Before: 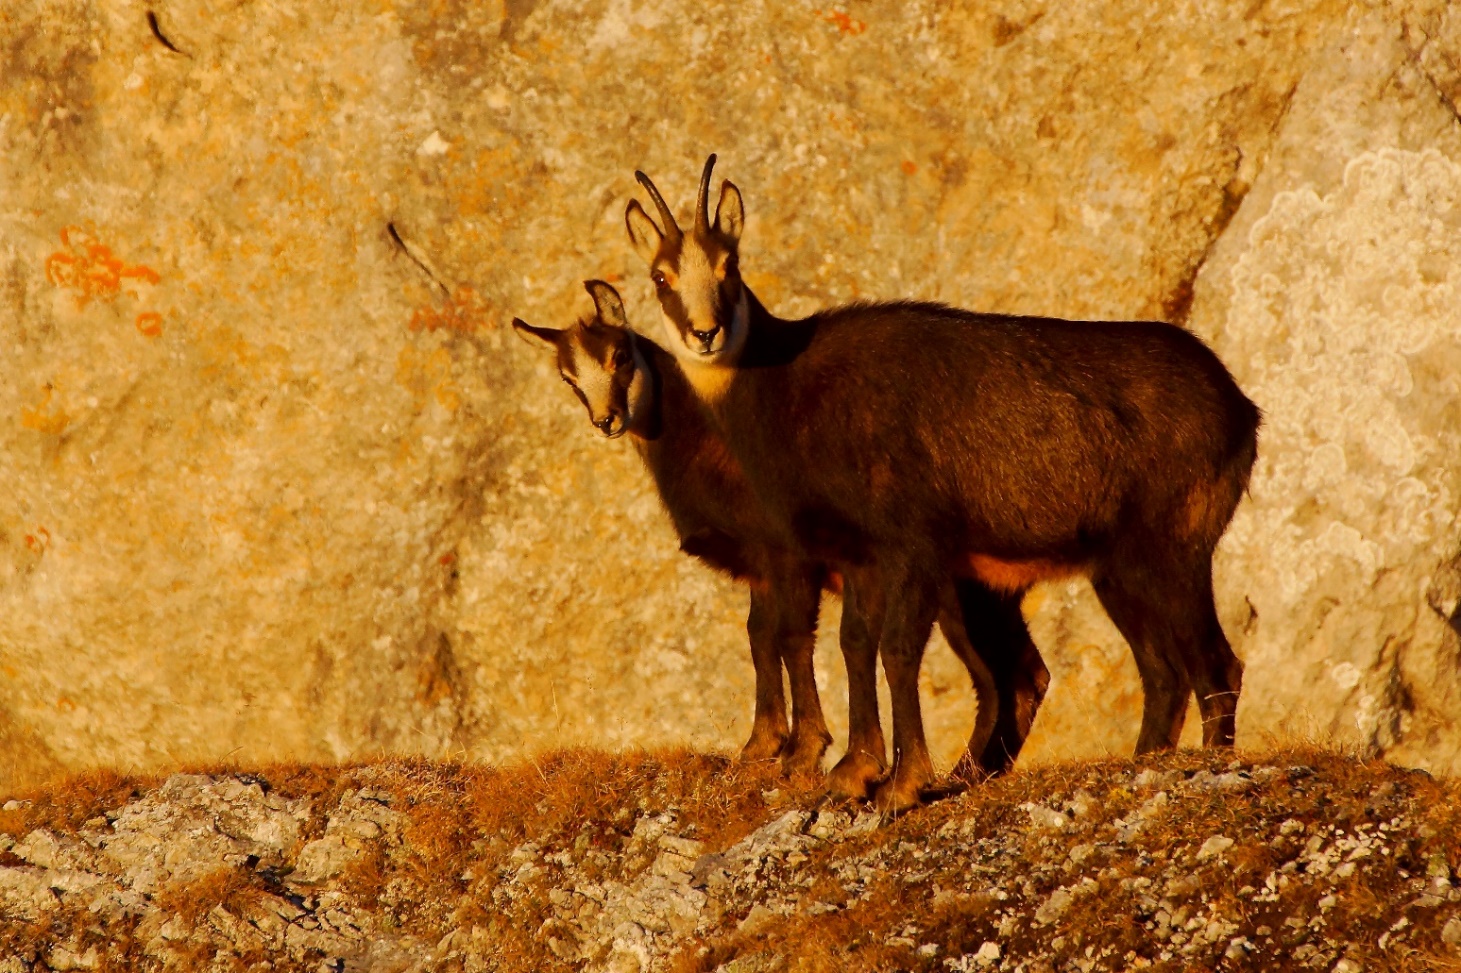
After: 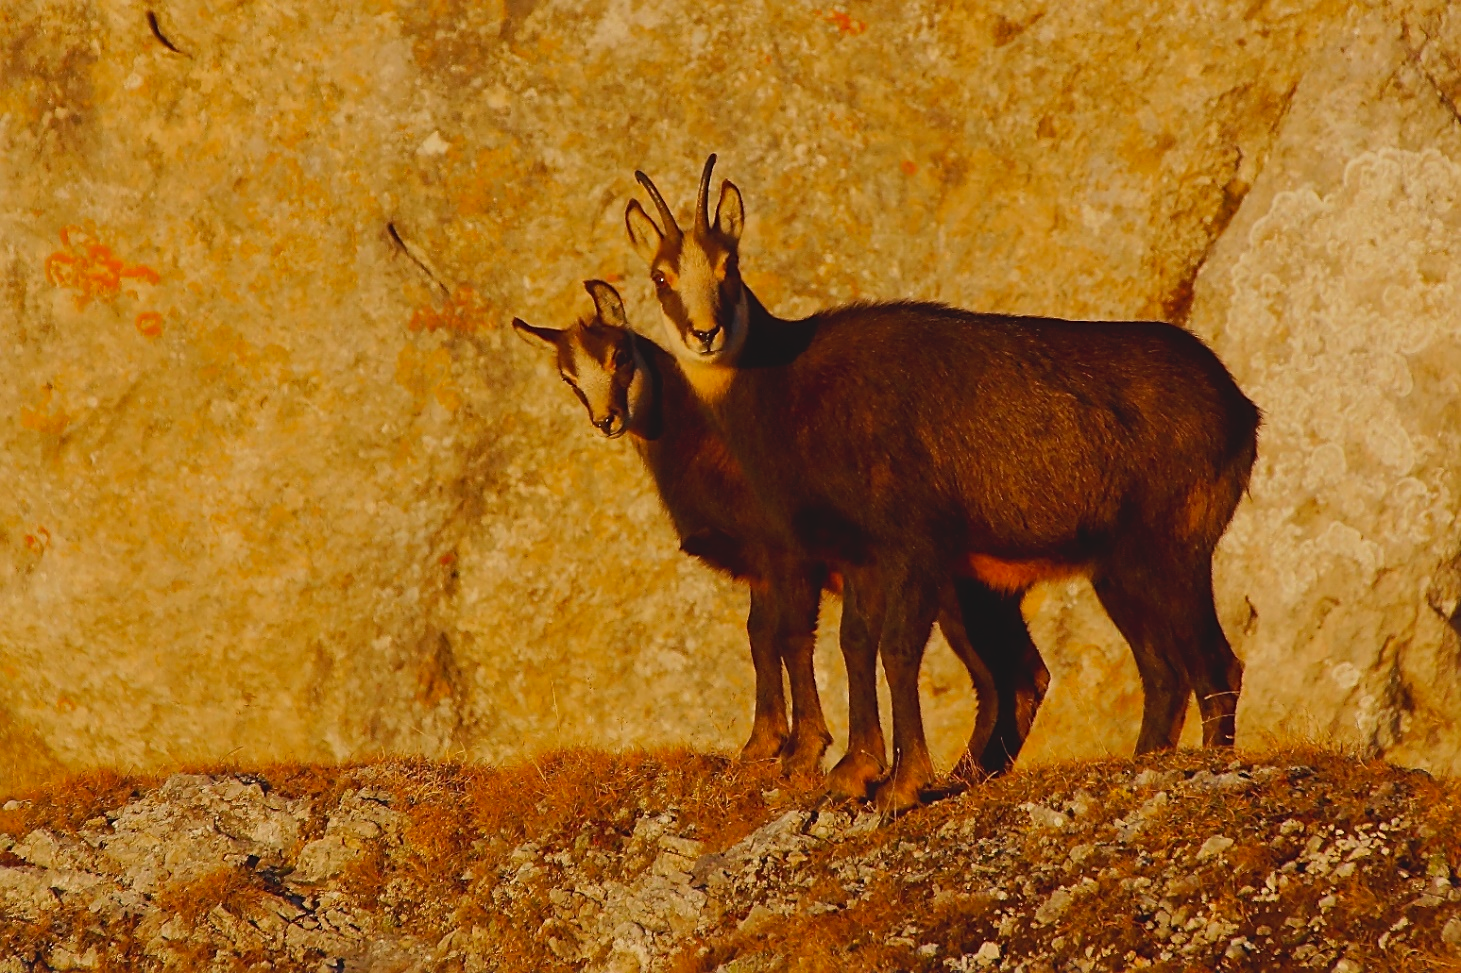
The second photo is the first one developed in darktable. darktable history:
exposure: exposure -0.293 EV, compensate highlight preservation false
lowpass: radius 0.1, contrast 0.85, saturation 1.1, unbound 0
sharpen: on, module defaults
